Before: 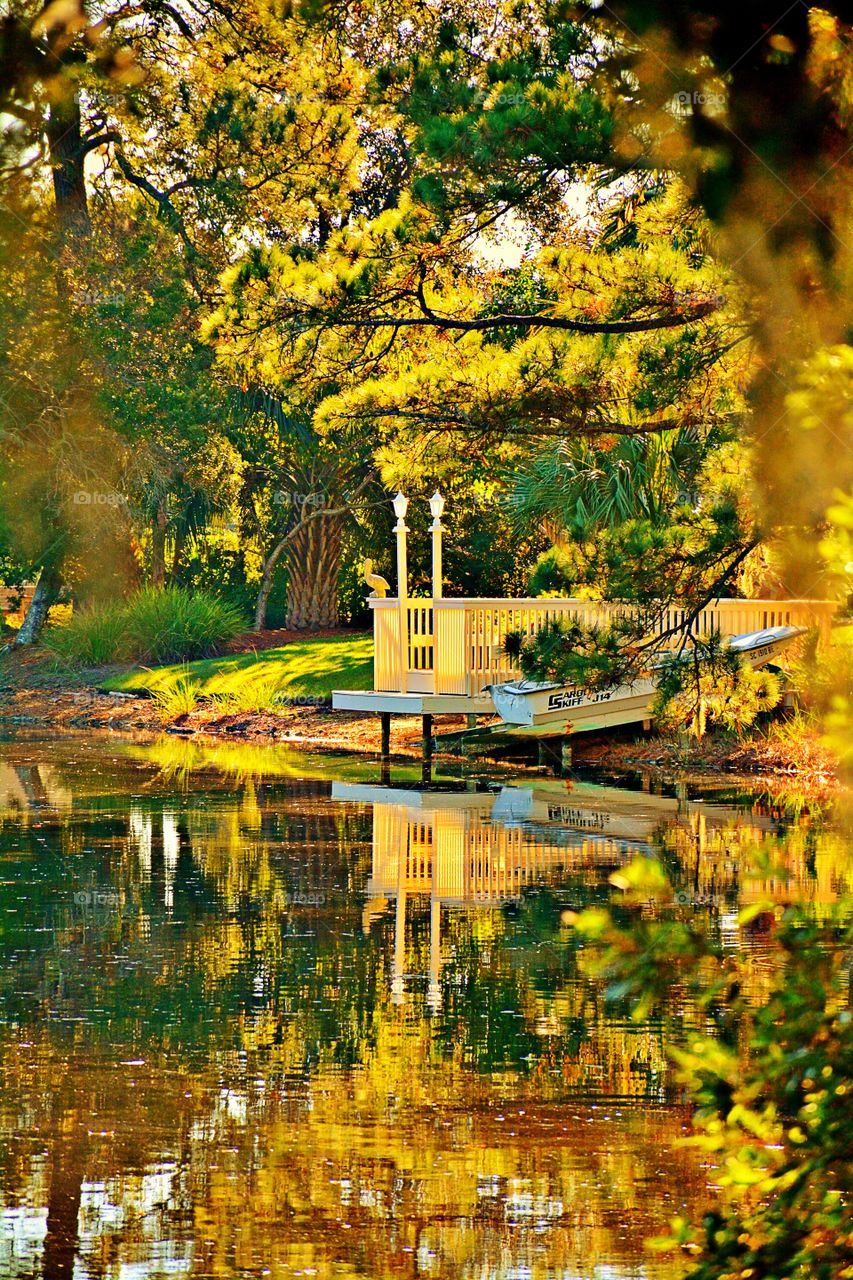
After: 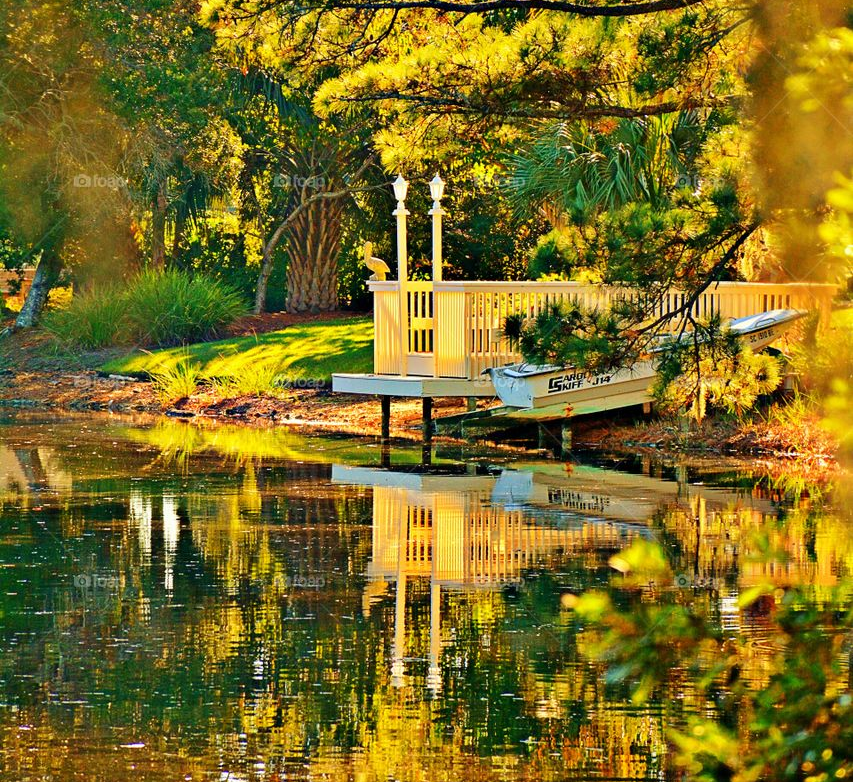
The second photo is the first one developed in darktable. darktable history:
crop and rotate: top 24.825%, bottom 14.046%
